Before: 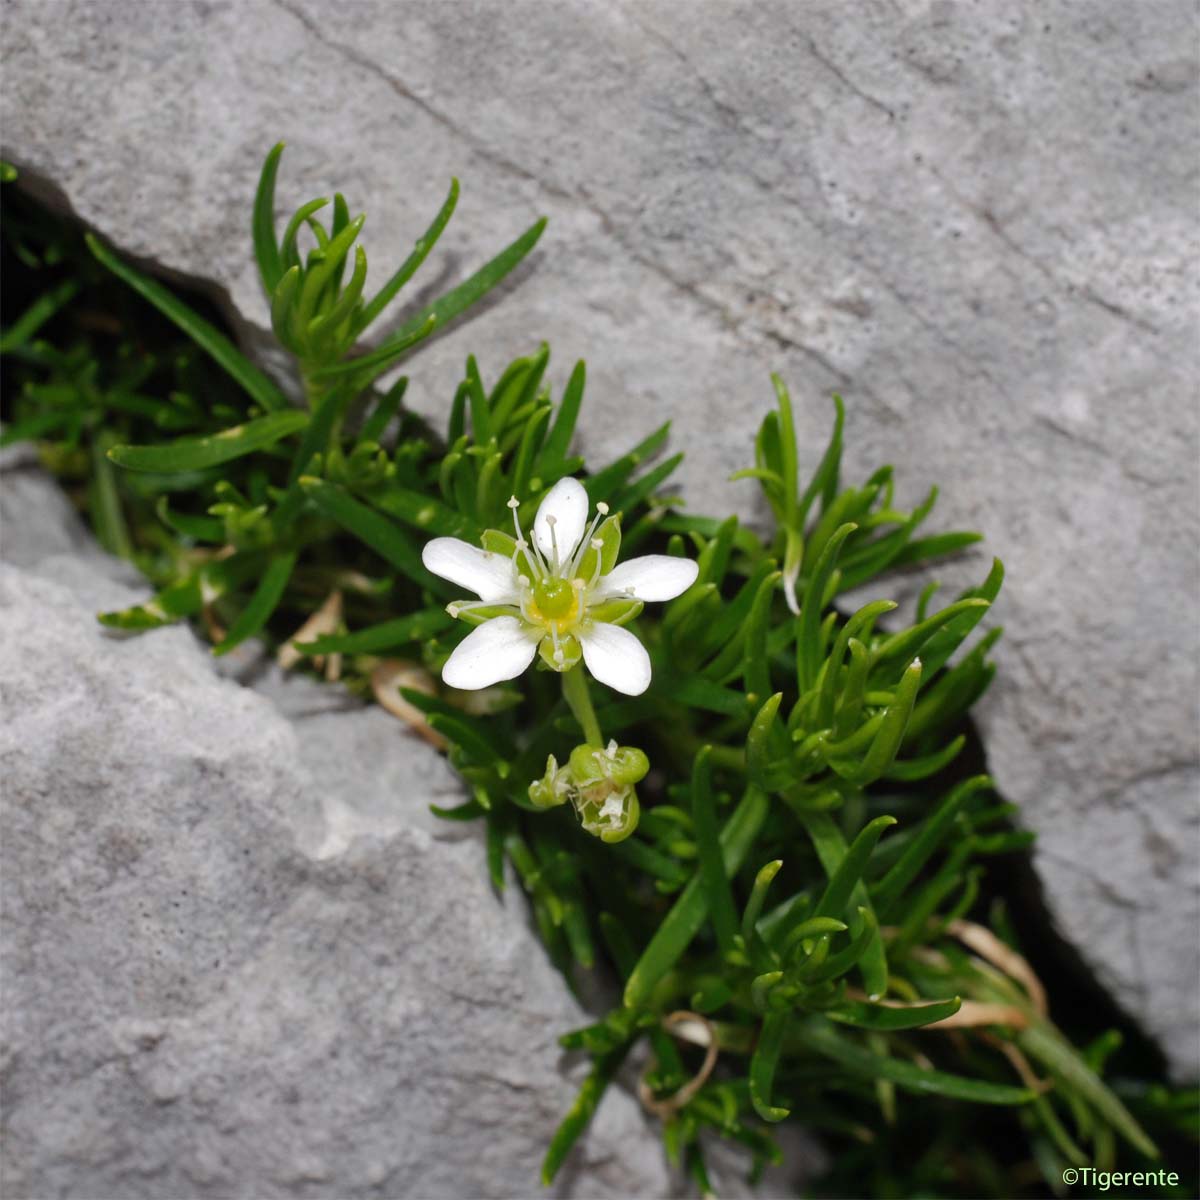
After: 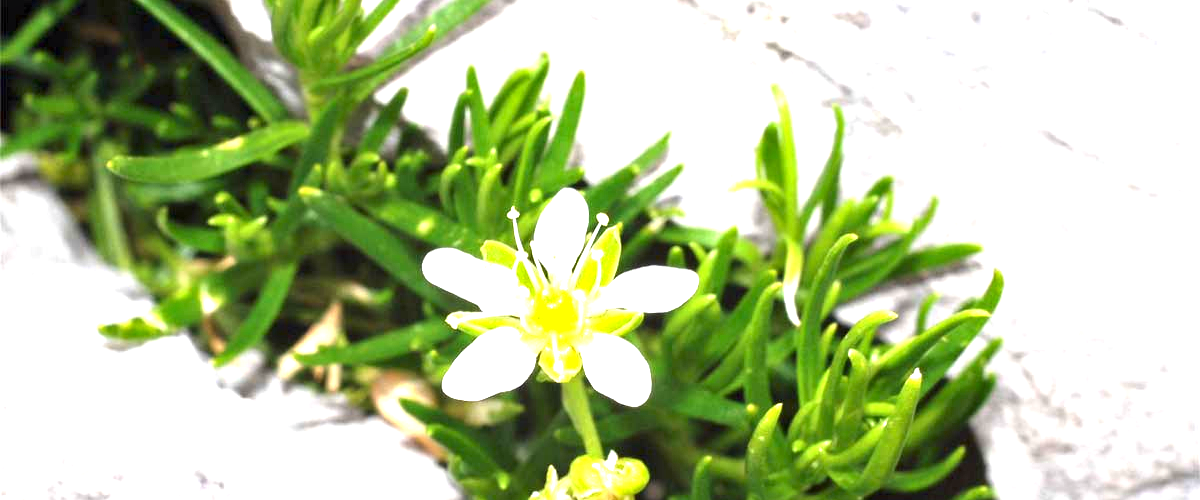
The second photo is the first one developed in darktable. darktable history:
exposure: exposure 2.018 EV, compensate highlight preservation false
crop and rotate: top 24.149%, bottom 34.112%
contrast equalizer: octaves 7, y [[0.524 ×6], [0.512 ×6], [0.379 ×6], [0 ×6], [0 ×6]]
